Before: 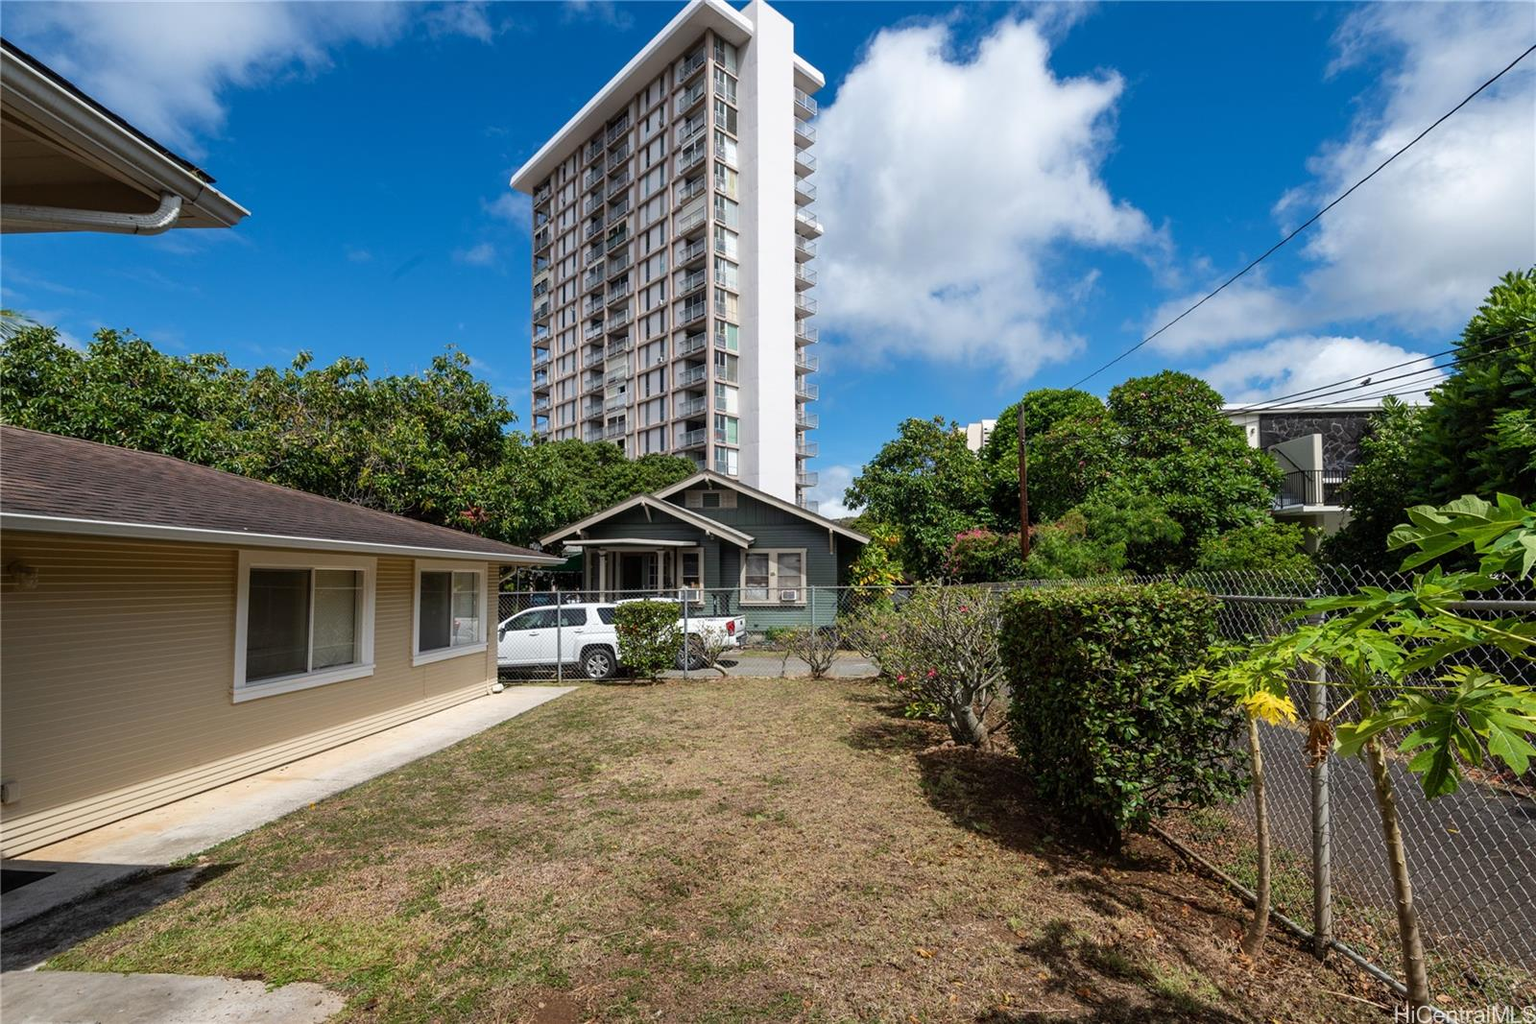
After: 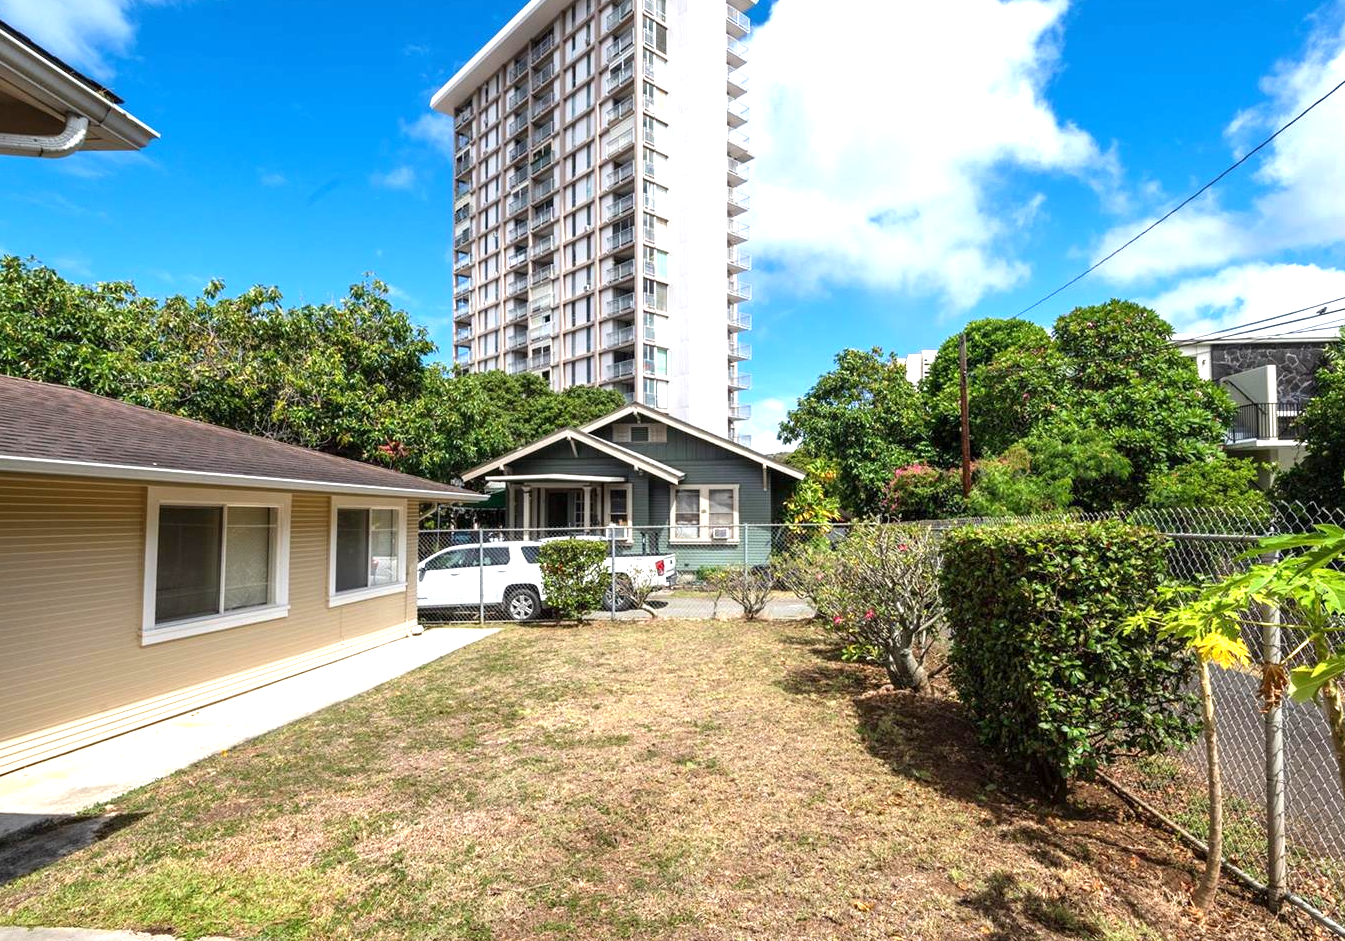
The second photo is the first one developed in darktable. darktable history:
crop: left 6.335%, top 8.155%, right 9.542%, bottom 3.649%
exposure: exposure 1.068 EV, compensate highlight preservation false
